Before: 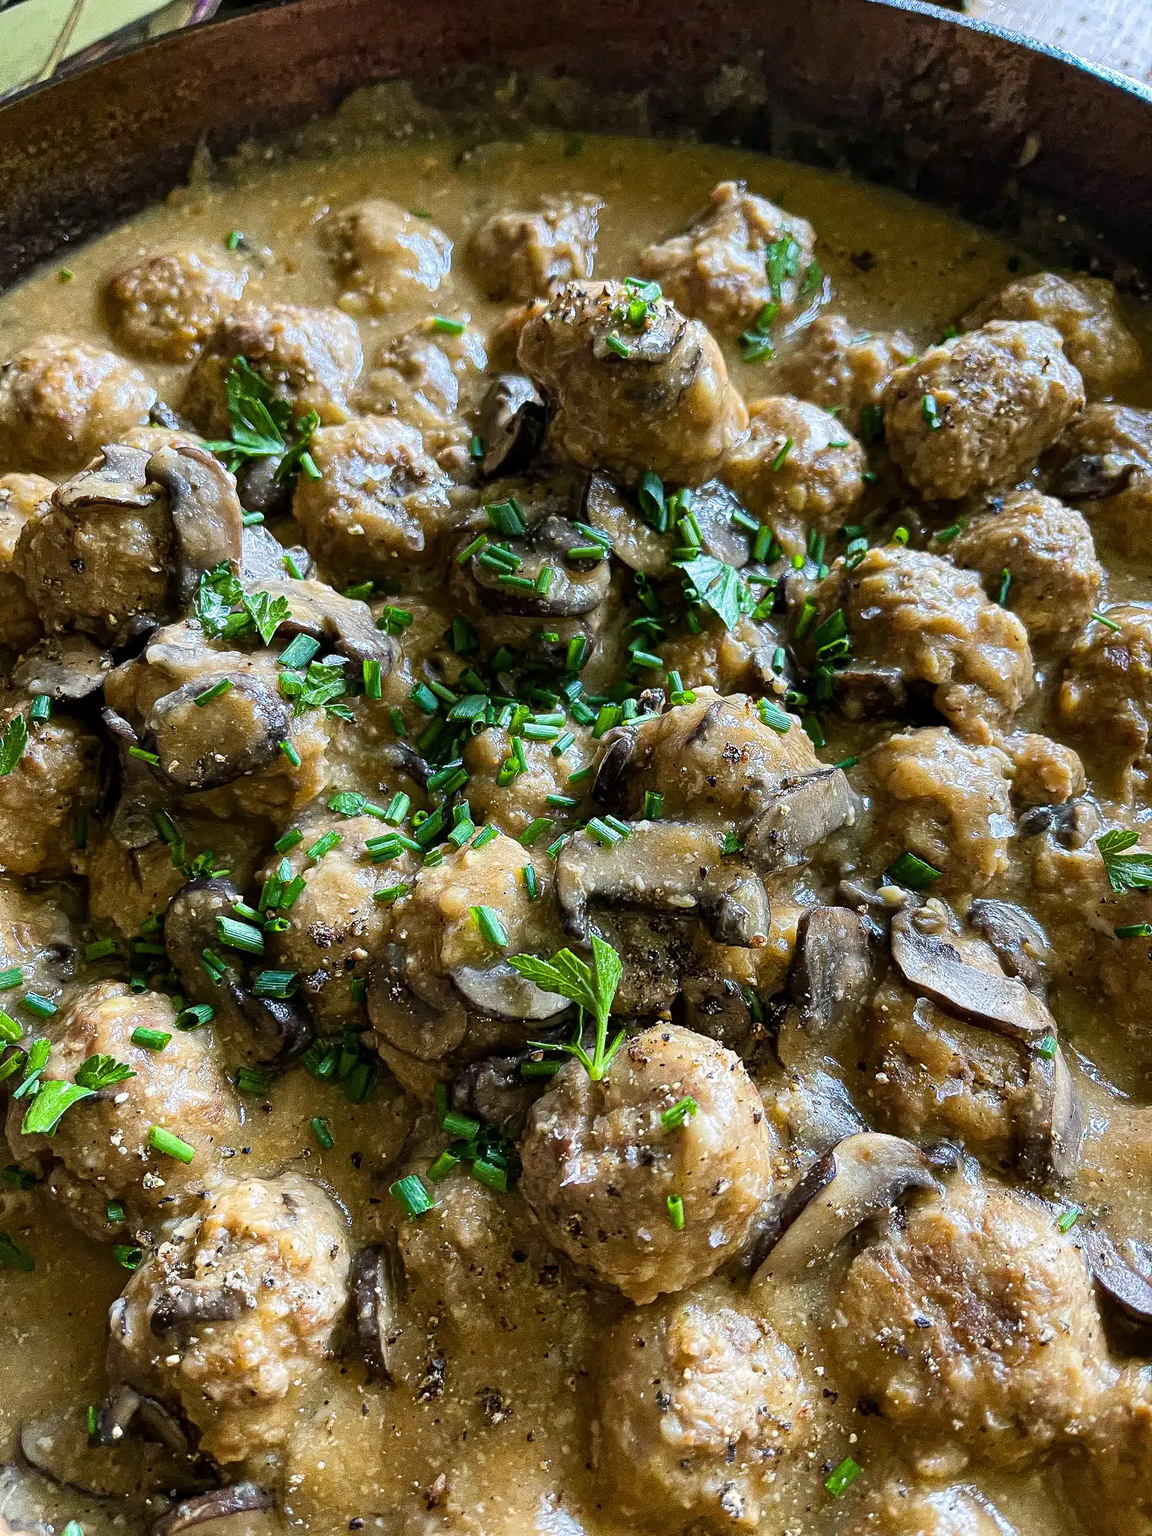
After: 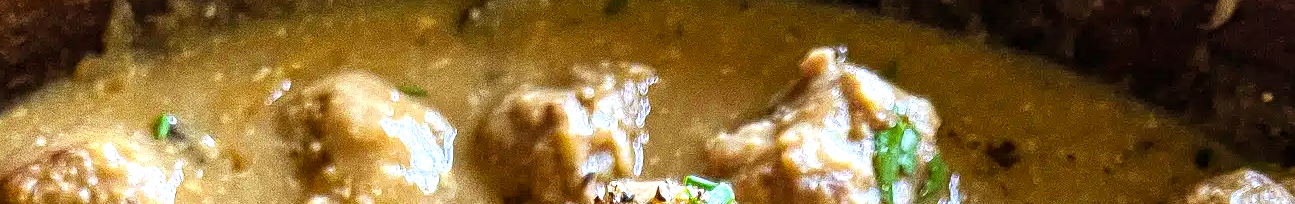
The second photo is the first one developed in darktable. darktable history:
crop and rotate: left 9.644%, top 9.491%, right 6.021%, bottom 80.509%
rgb levels: mode RGB, independent channels, levels [[0, 0.5, 1], [0, 0.521, 1], [0, 0.536, 1]]
shadows and highlights: shadows 35, highlights -35, soften with gaussian
exposure: exposure 0.64 EV, compensate highlight preservation false
